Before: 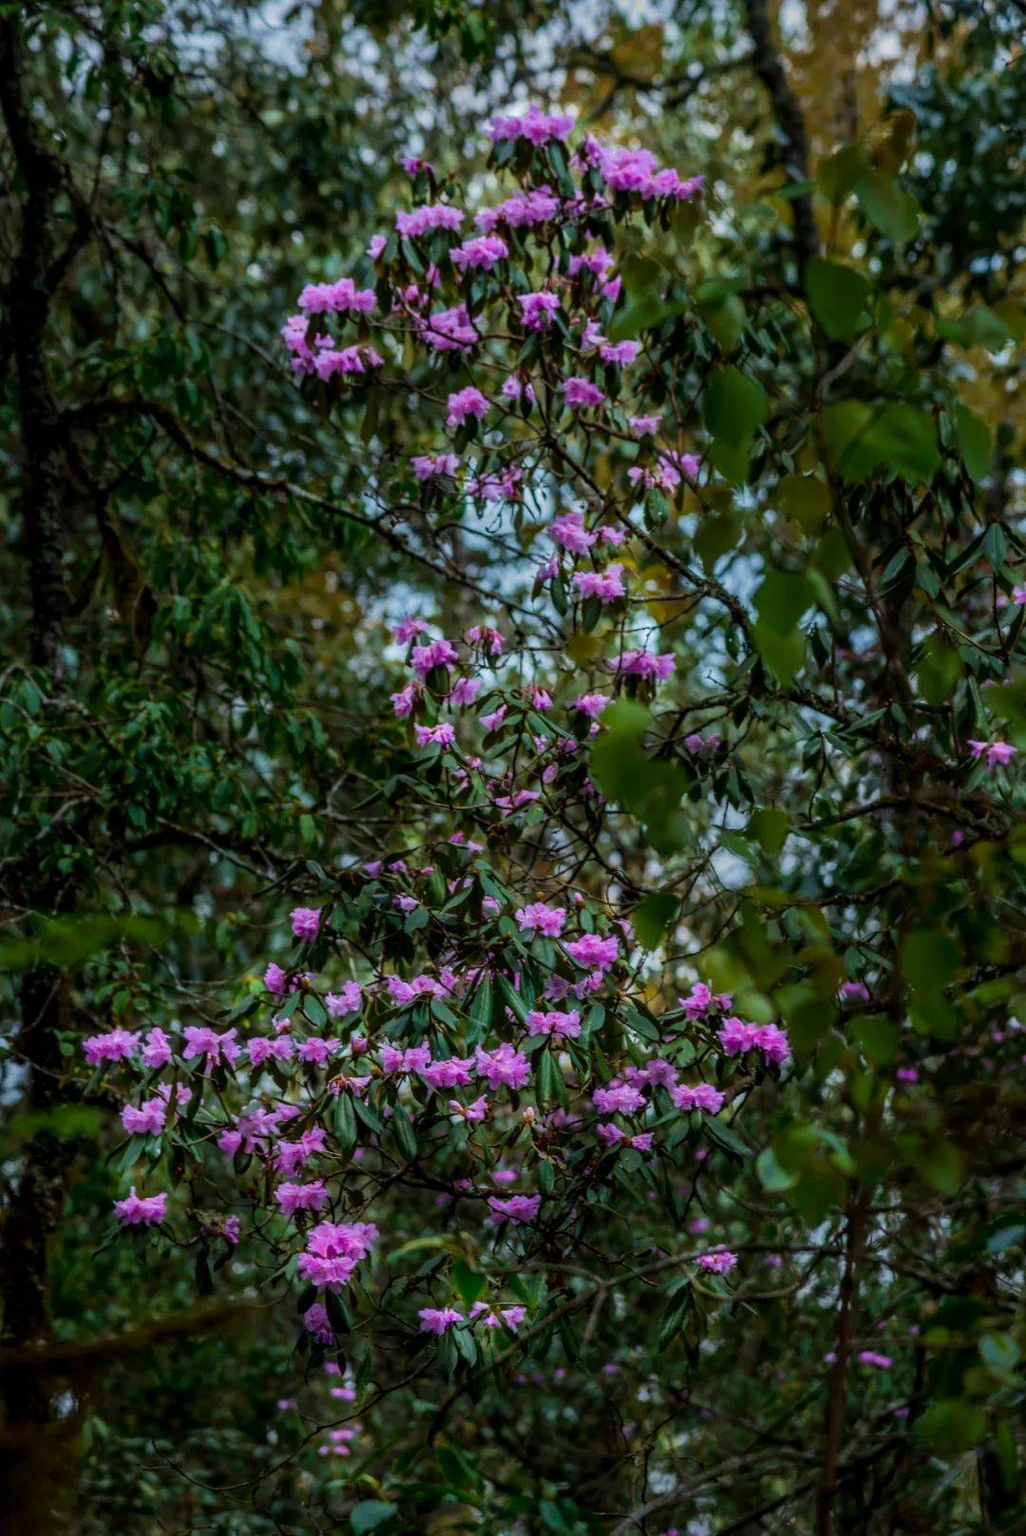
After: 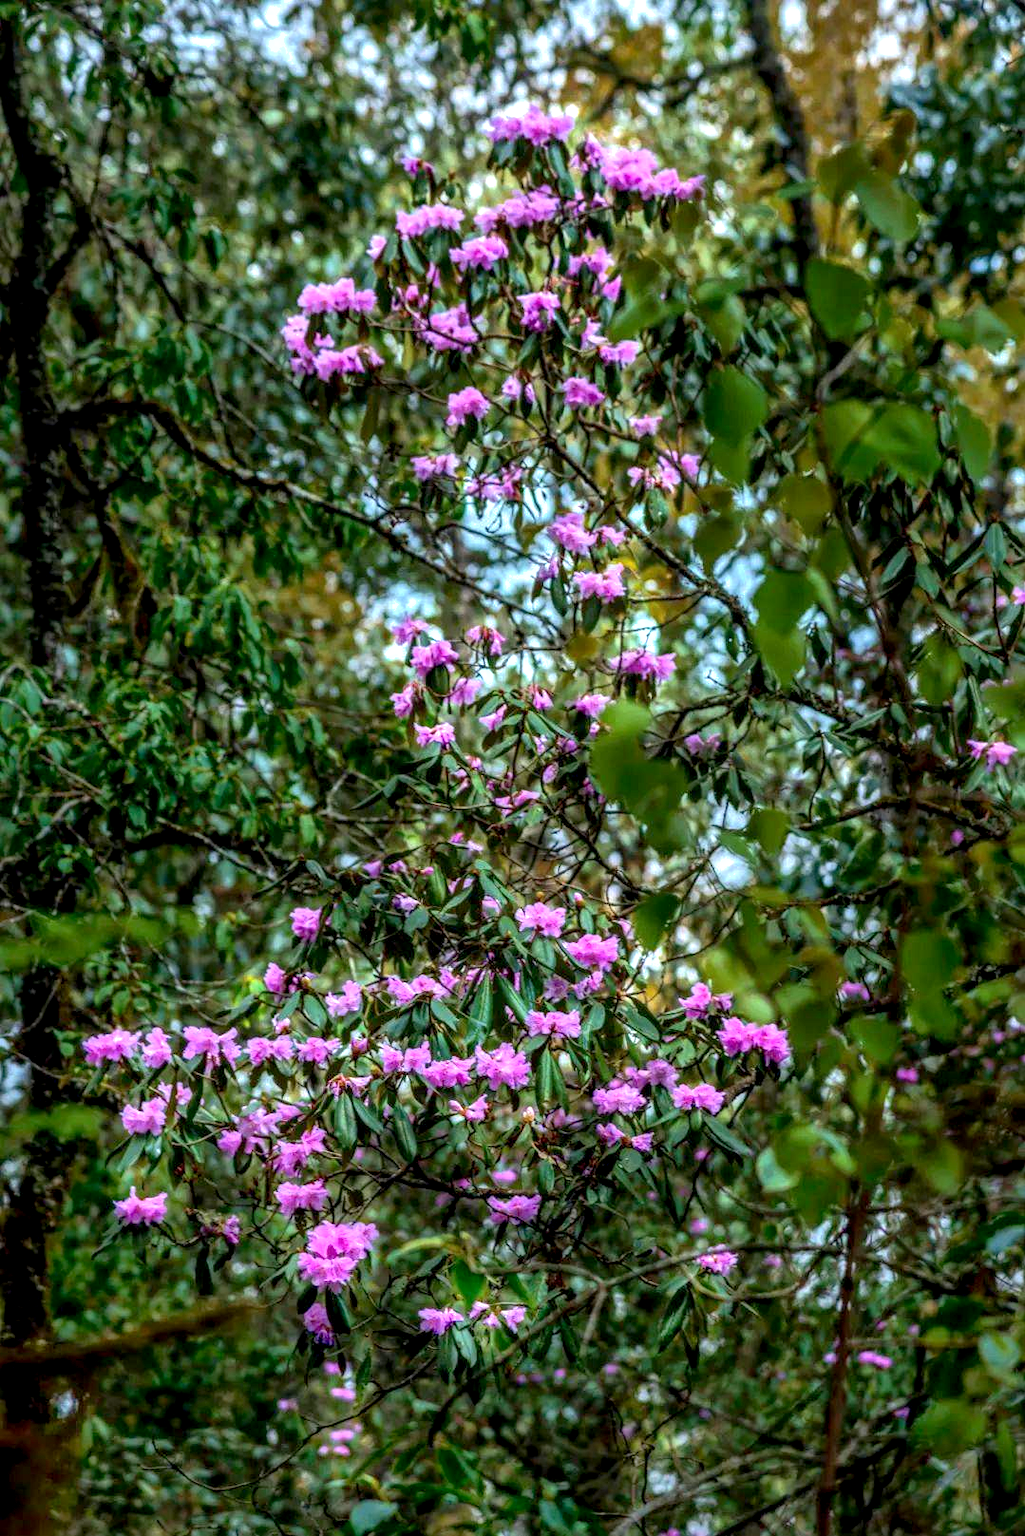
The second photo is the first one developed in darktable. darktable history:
exposure: black level correction 0.001, exposure 1.047 EV, compensate highlight preservation false
shadows and highlights: on, module defaults
local contrast: on, module defaults
contrast brightness saturation: contrast 0.138
